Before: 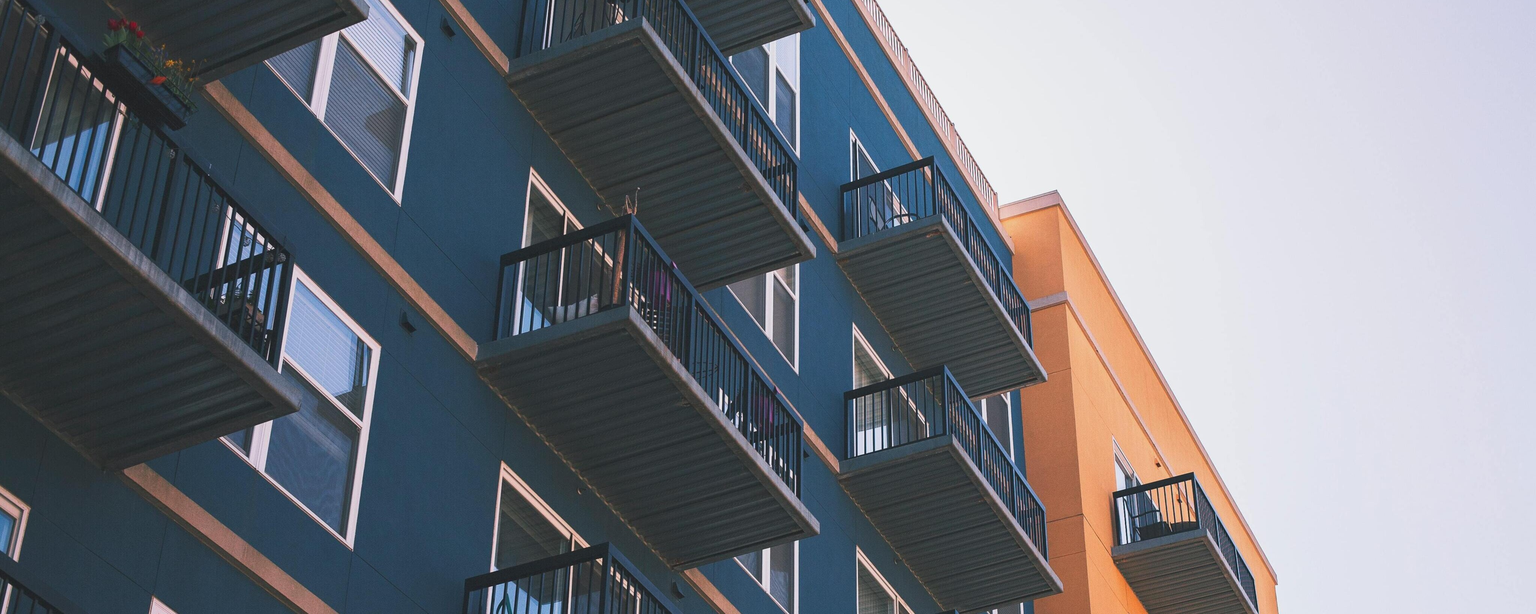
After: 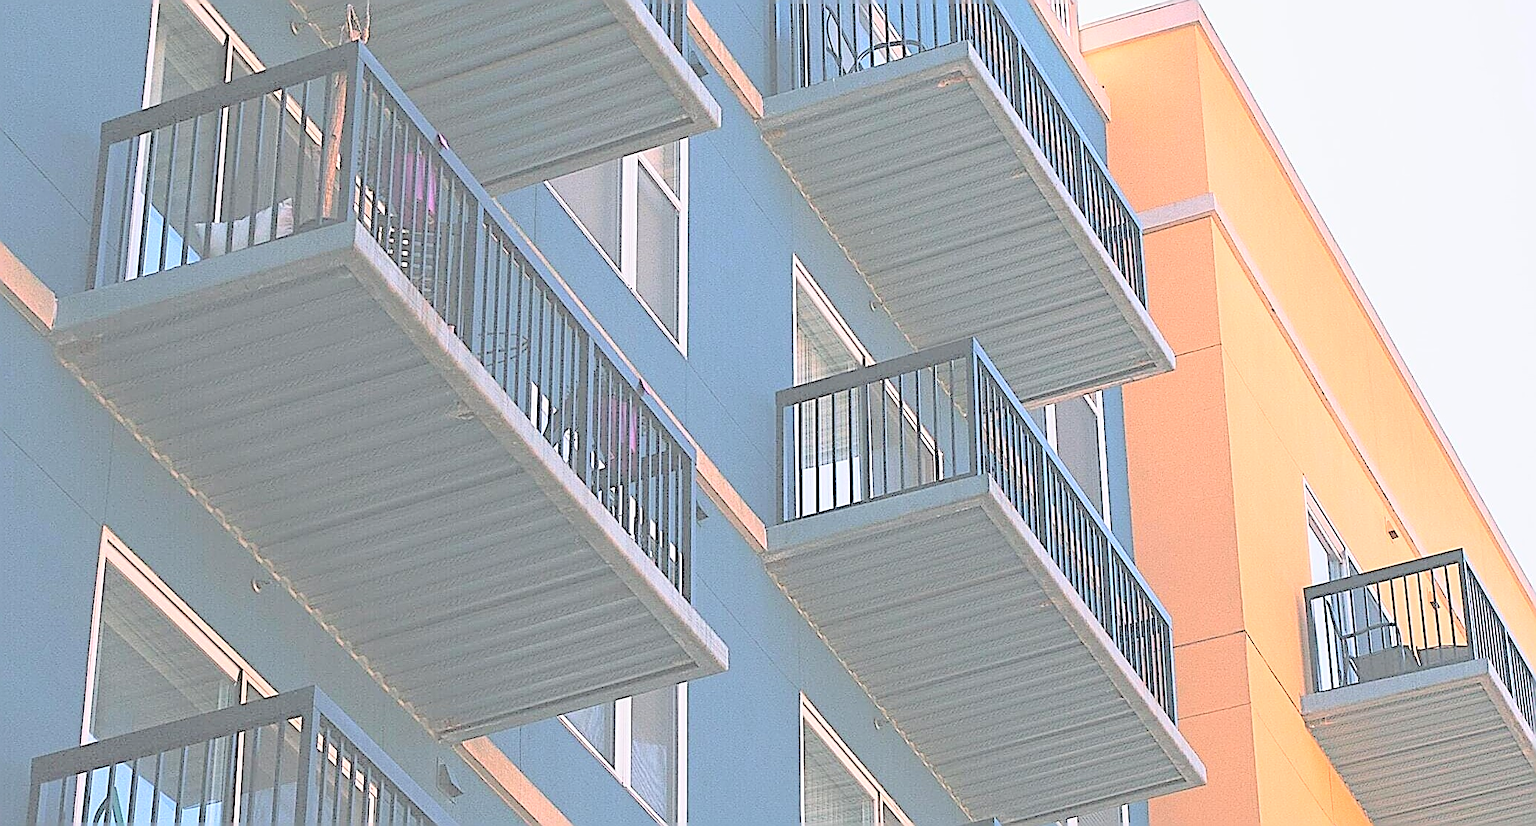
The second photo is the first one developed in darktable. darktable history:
crop and rotate: left 29.239%, top 31.442%, right 19.815%
contrast brightness saturation: brightness 0.996
sharpen: amount 1.996
